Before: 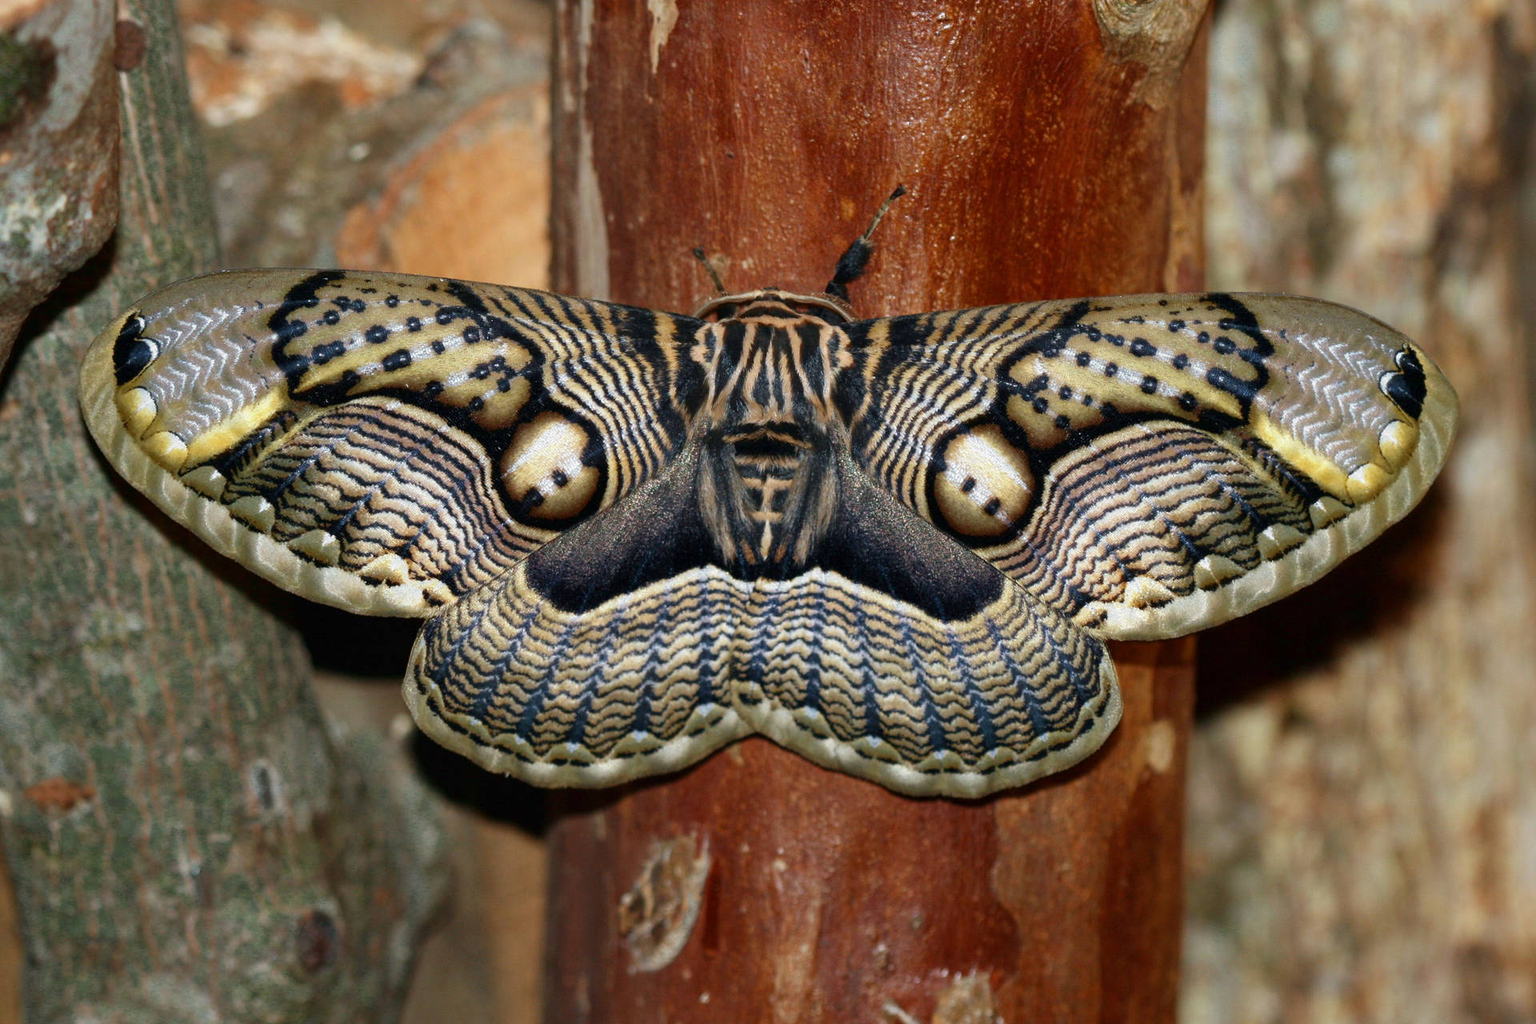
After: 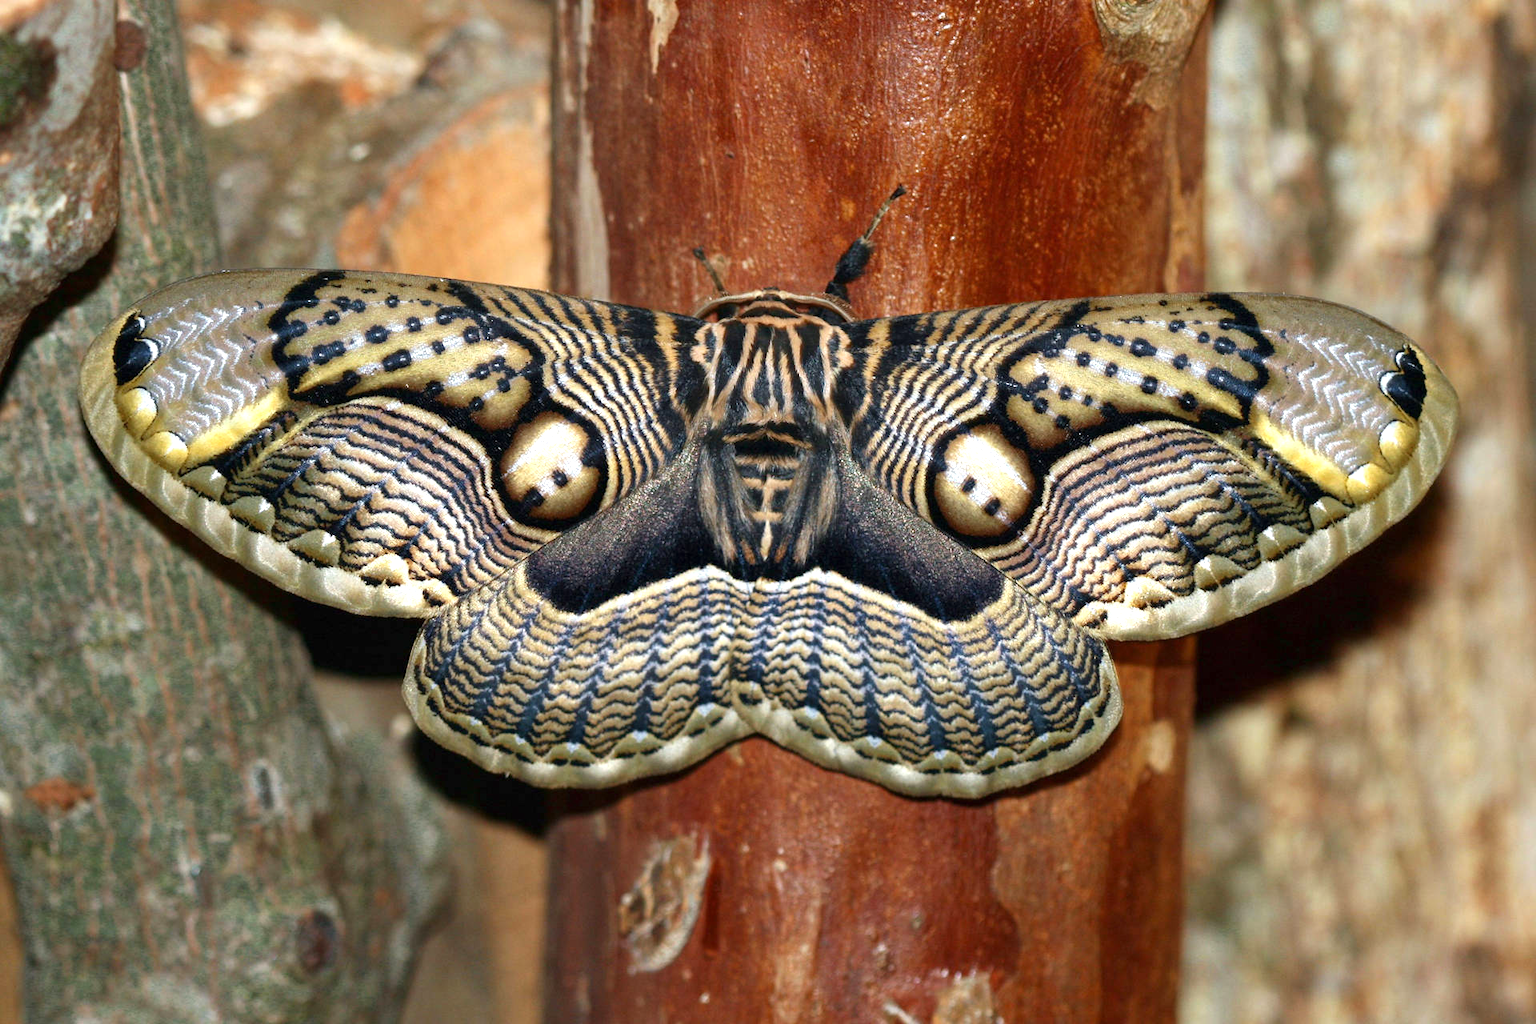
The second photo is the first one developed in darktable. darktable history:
exposure: exposure 0.563 EV, compensate highlight preservation false
